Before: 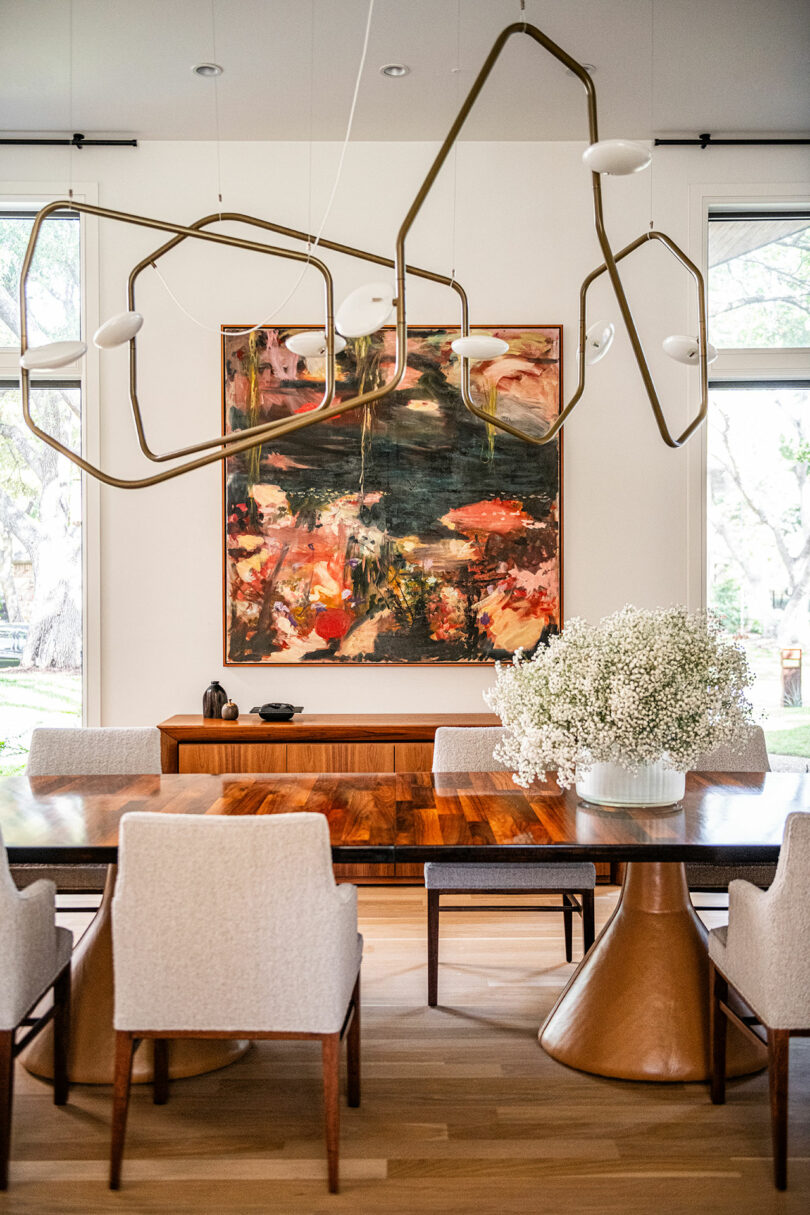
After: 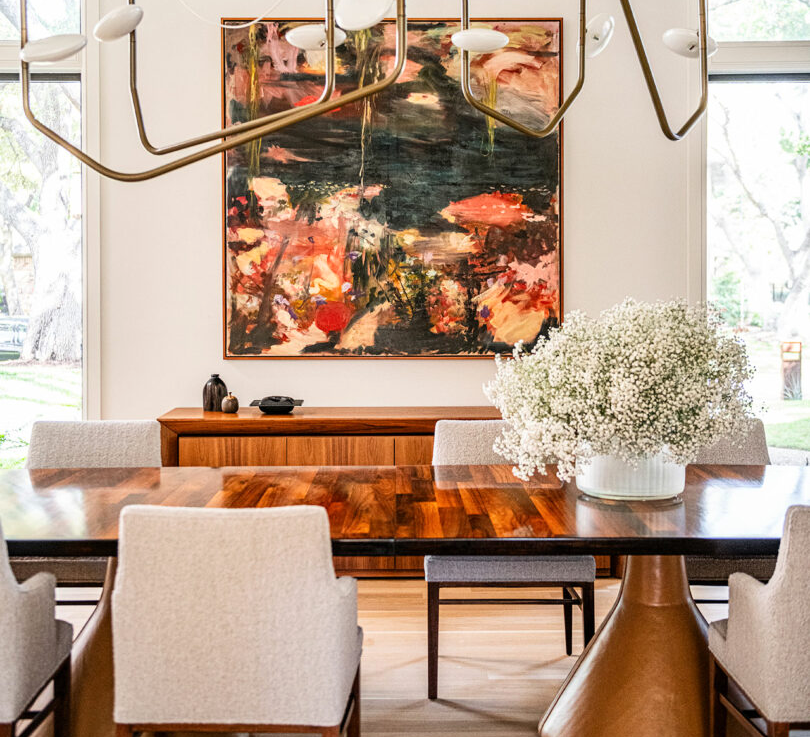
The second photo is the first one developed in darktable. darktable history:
contrast brightness saturation: contrast 0.1, brightness 0.02, saturation 0.02
crop and rotate: top 25.357%, bottom 13.942%
